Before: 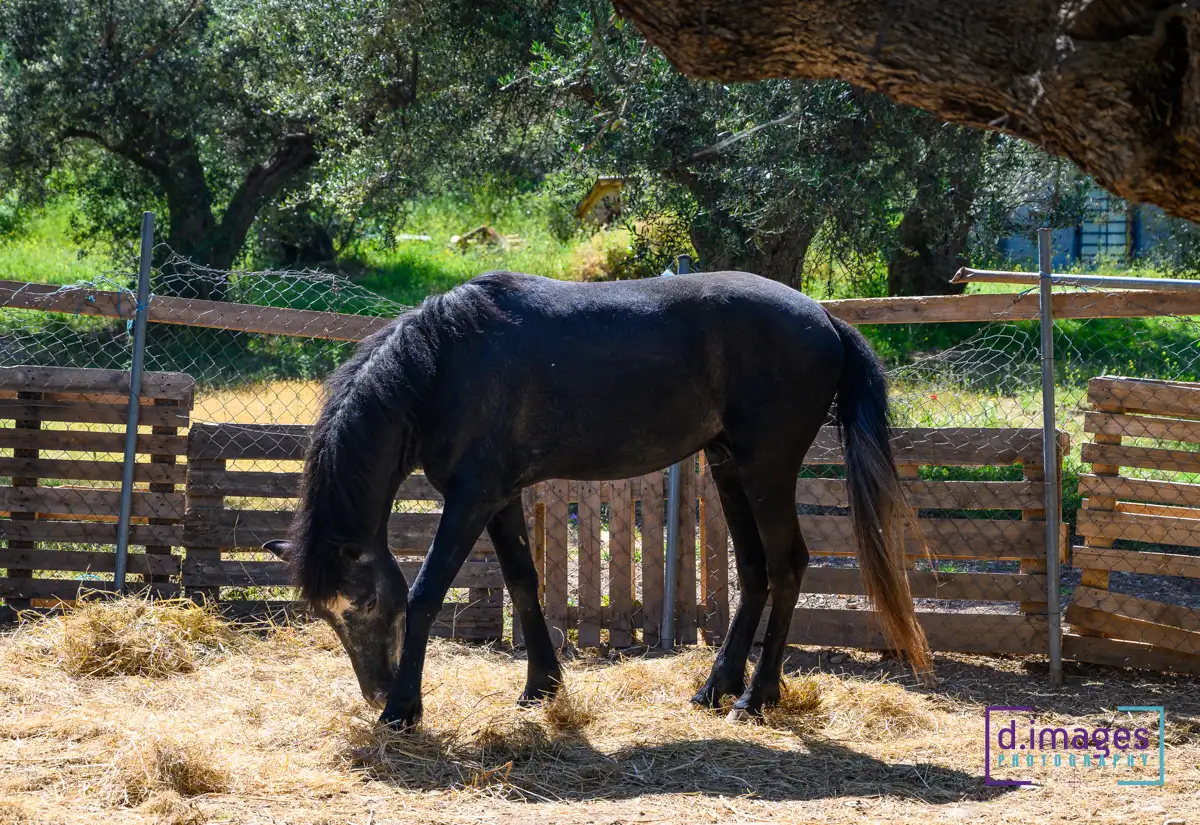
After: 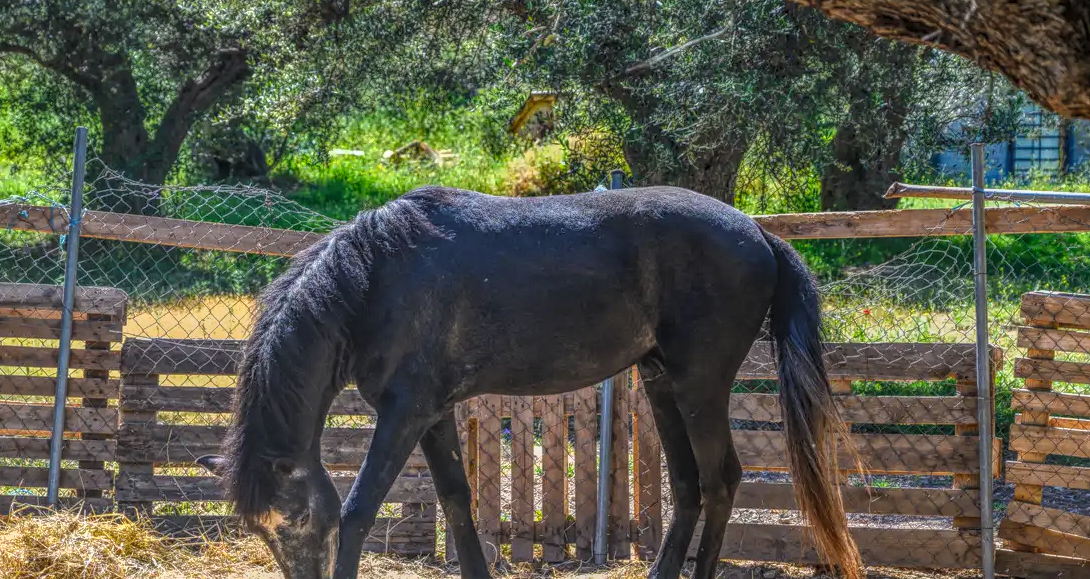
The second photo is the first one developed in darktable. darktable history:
crop: left 5.596%, top 10.314%, right 3.534%, bottom 19.395%
white balance: red 1, blue 1
exposure: black level correction -0.002, exposure 0.54 EV, compensate highlight preservation false
local contrast: highlights 20%, shadows 30%, detail 200%, midtone range 0.2
